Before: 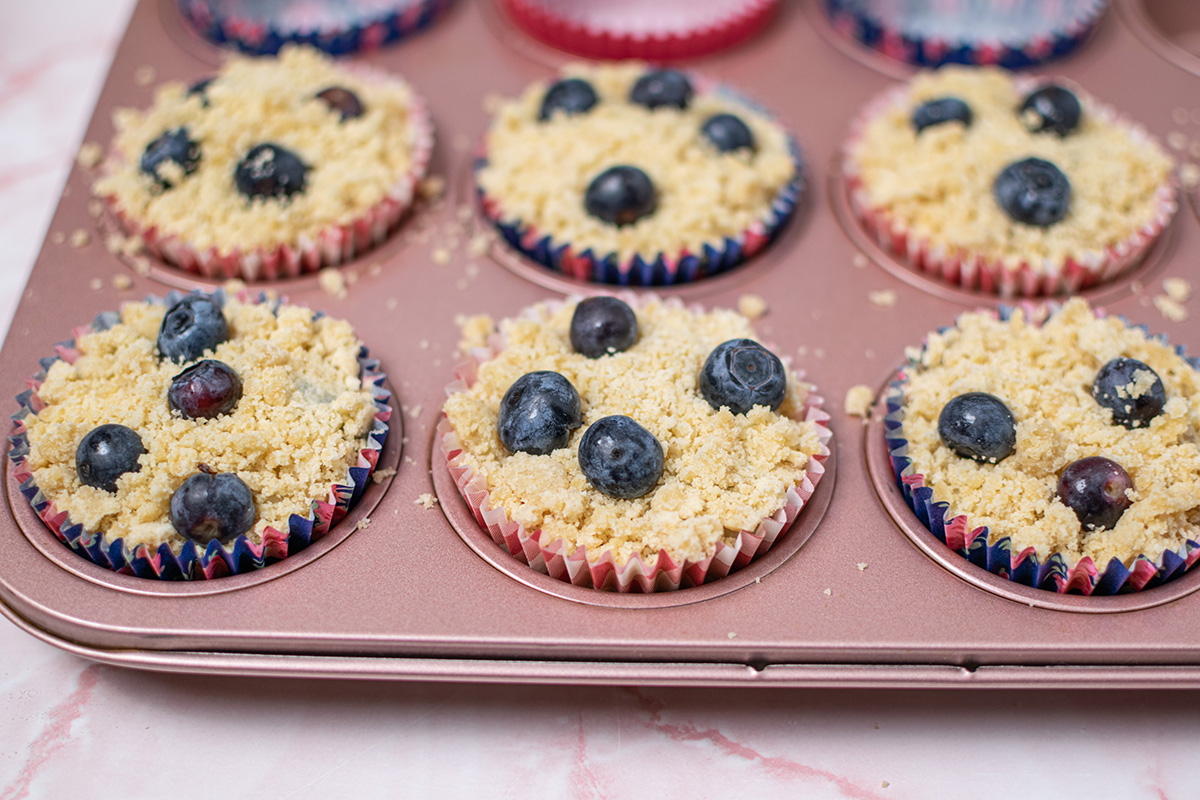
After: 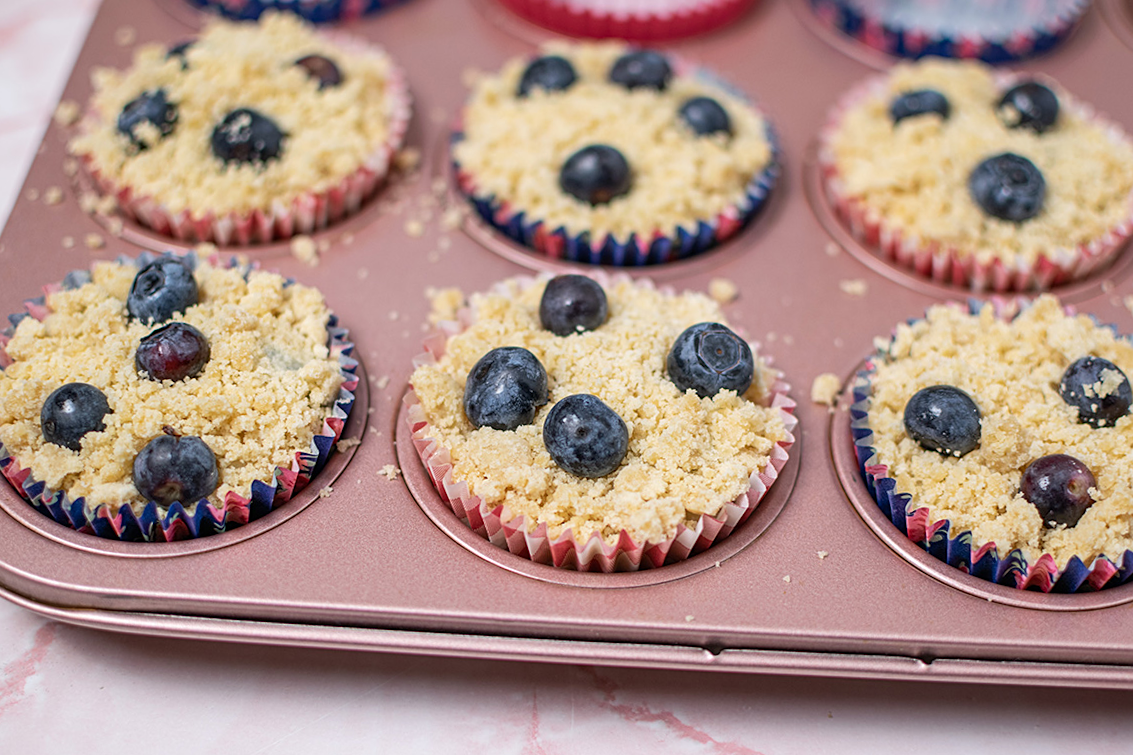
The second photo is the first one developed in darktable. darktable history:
crop and rotate: angle -2.27°
sharpen: amount 0.204
